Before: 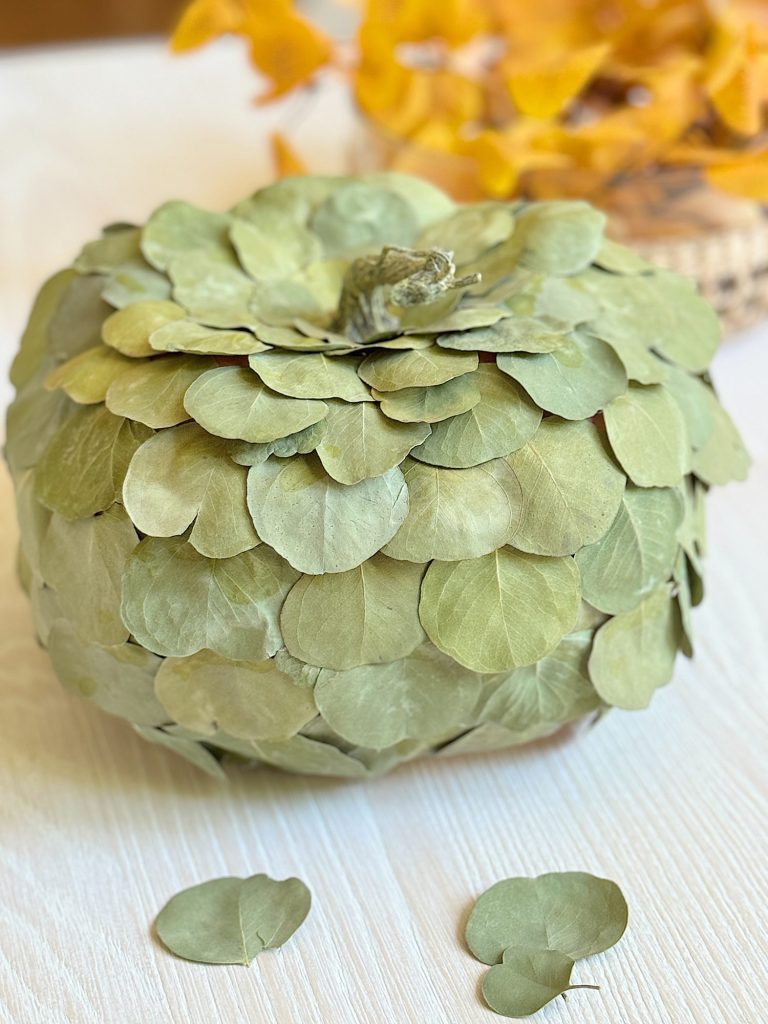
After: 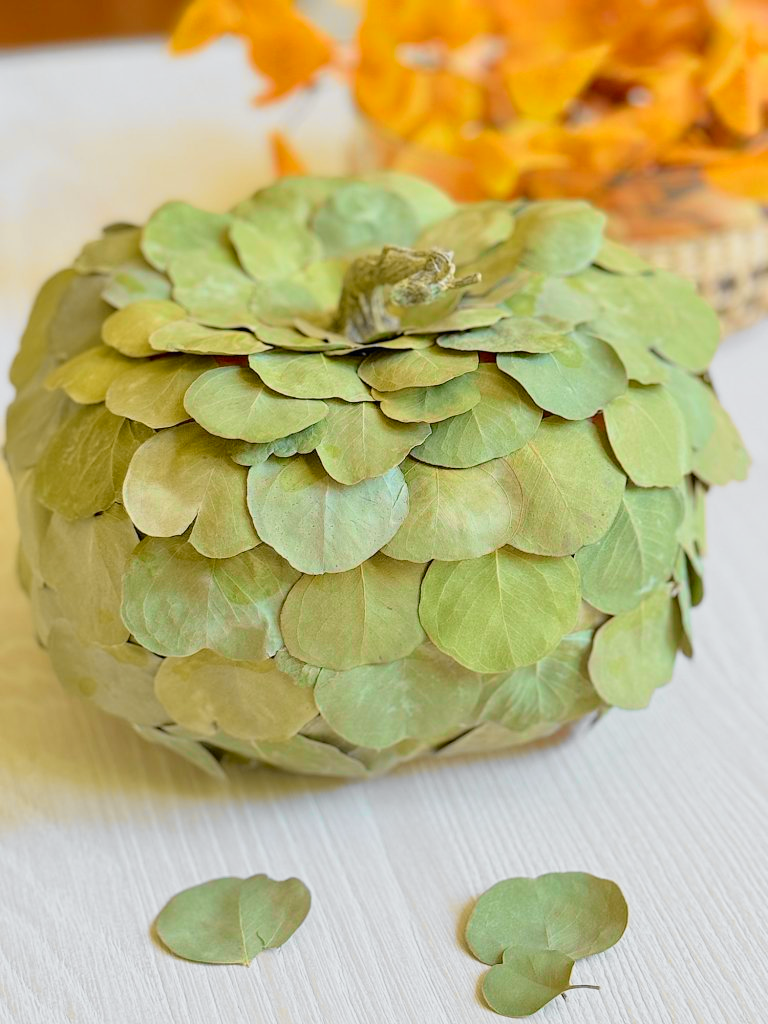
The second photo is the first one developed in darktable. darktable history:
tone equalizer: -8 EV 0.271 EV, -7 EV 0.401 EV, -6 EV 0.401 EV, -5 EV 0.274 EV, -3 EV -0.261 EV, -2 EV -0.401 EV, -1 EV -0.407 EV, +0 EV -0.276 EV, edges refinement/feathering 500, mask exposure compensation -1.57 EV, preserve details no
tone curve: curves: ch0 [(0, 0) (0.071, 0.047) (0.266, 0.26) (0.491, 0.552) (0.753, 0.818) (1, 0.983)]; ch1 [(0, 0) (0.346, 0.307) (0.408, 0.369) (0.463, 0.443) (0.482, 0.493) (0.502, 0.5) (0.517, 0.518) (0.546, 0.576) (0.588, 0.643) (0.651, 0.709) (1, 1)]; ch2 [(0, 0) (0.346, 0.34) (0.434, 0.46) (0.485, 0.494) (0.5, 0.494) (0.517, 0.503) (0.535, 0.545) (0.583, 0.634) (0.625, 0.686) (1, 1)], color space Lab, independent channels, preserve colors none
